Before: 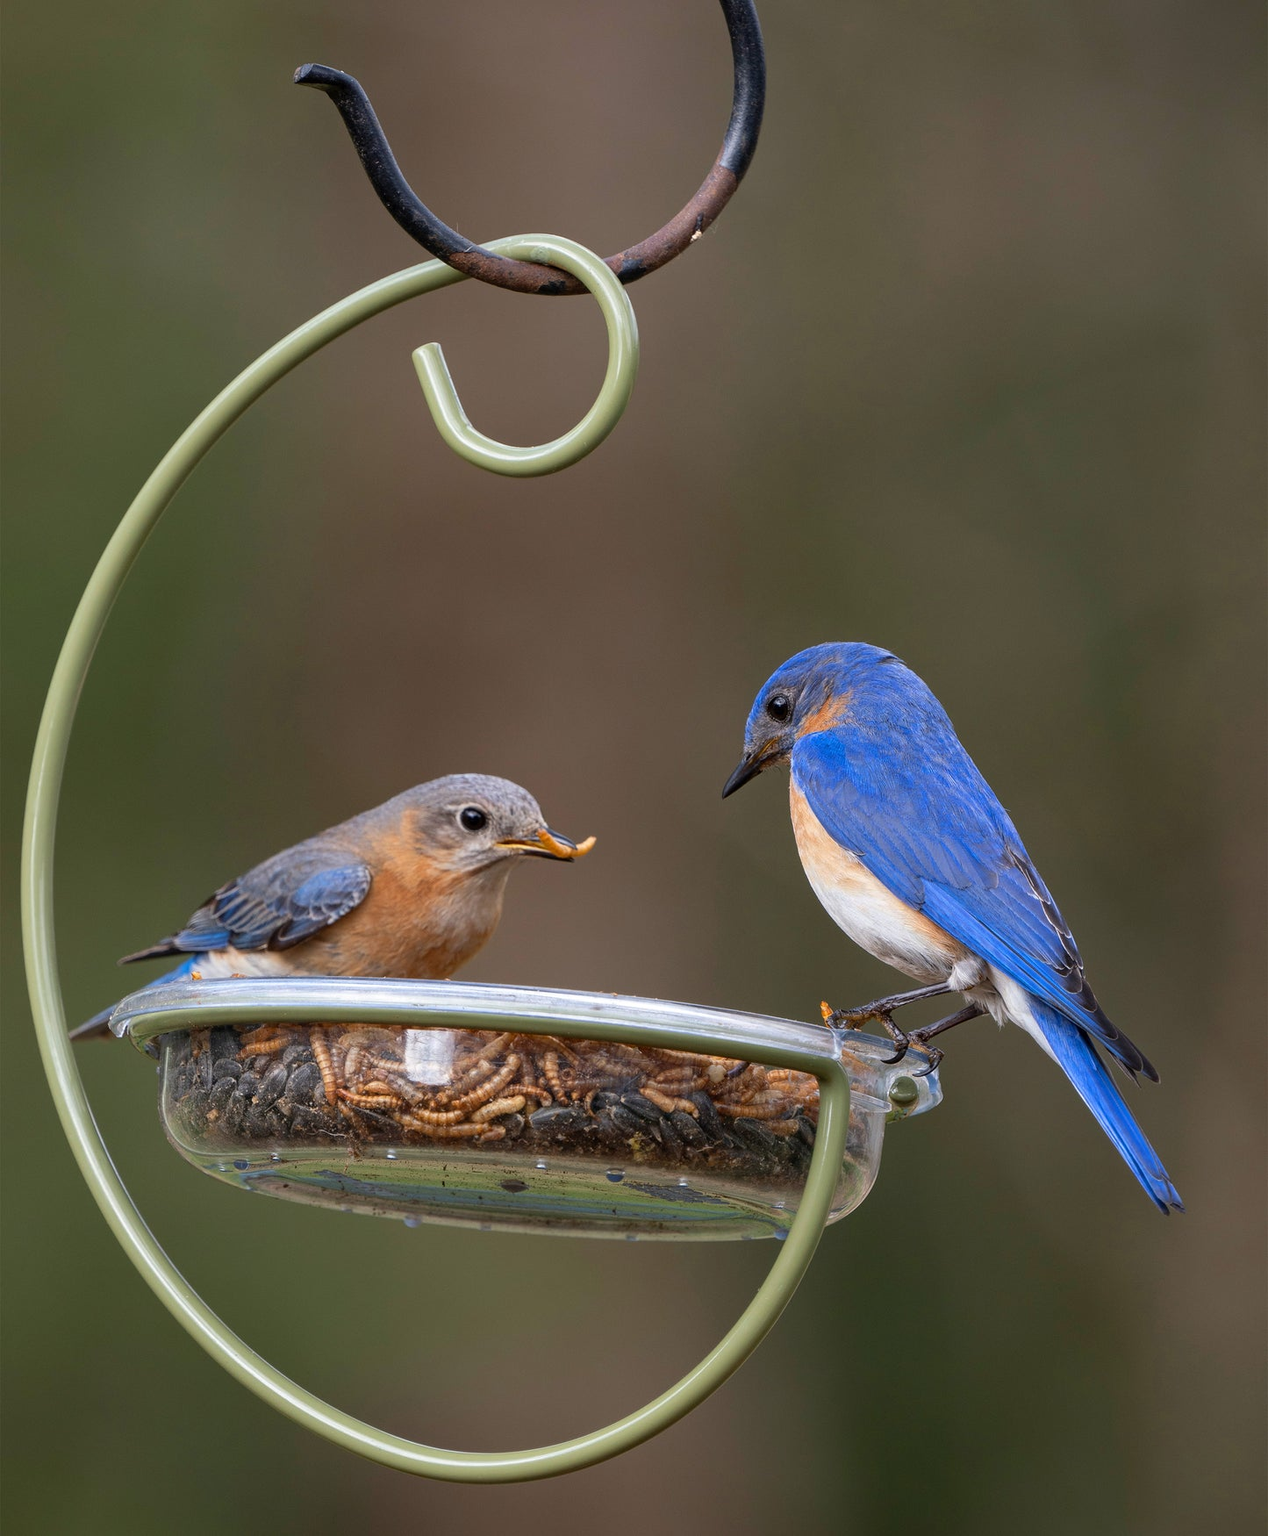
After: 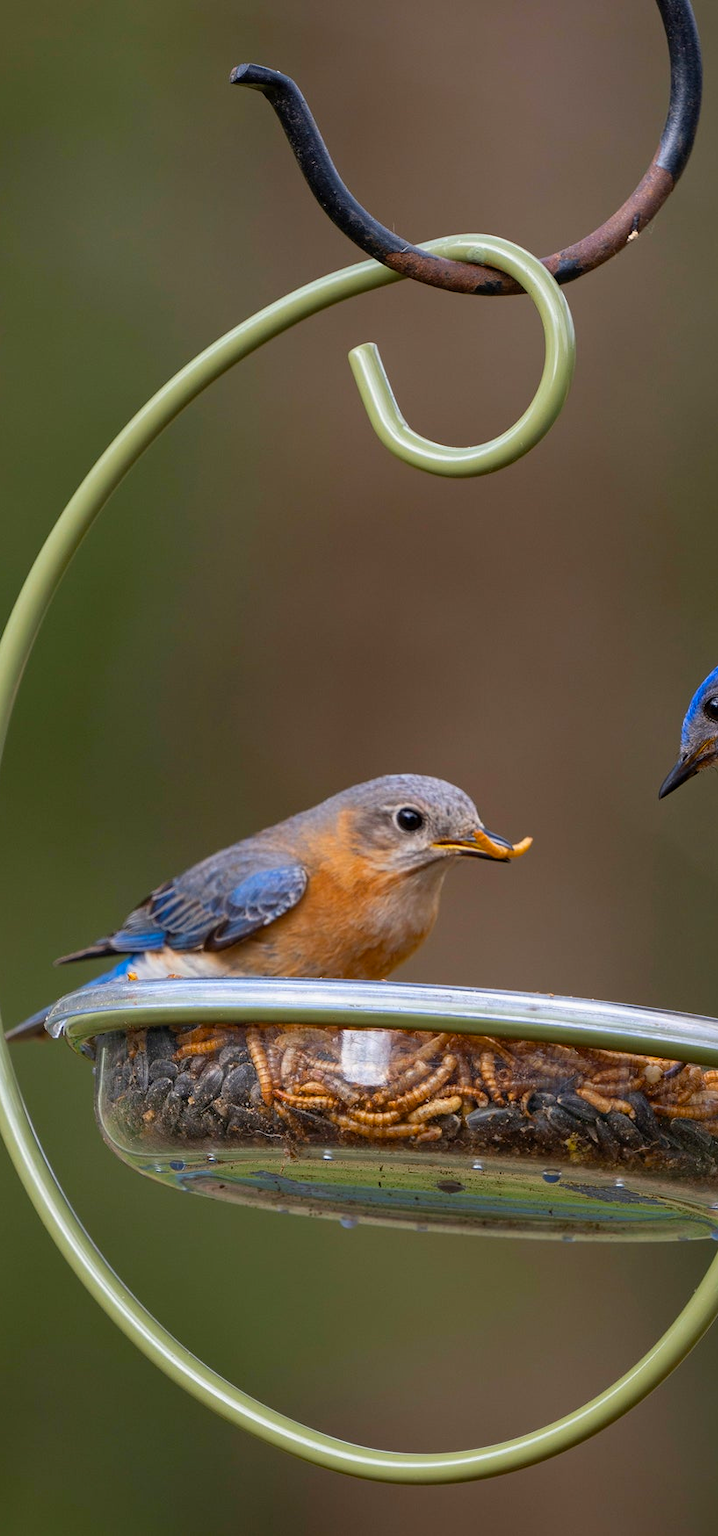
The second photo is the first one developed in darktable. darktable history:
color balance rgb: perceptual saturation grading › global saturation 30.736%, perceptual brilliance grading › global brilliance -0.604%, perceptual brilliance grading › highlights -0.914%, perceptual brilliance grading › mid-tones -2.099%, perceptual brilliance grading › shadows -1.275%
crop: left 5.091%, right 38.232%
